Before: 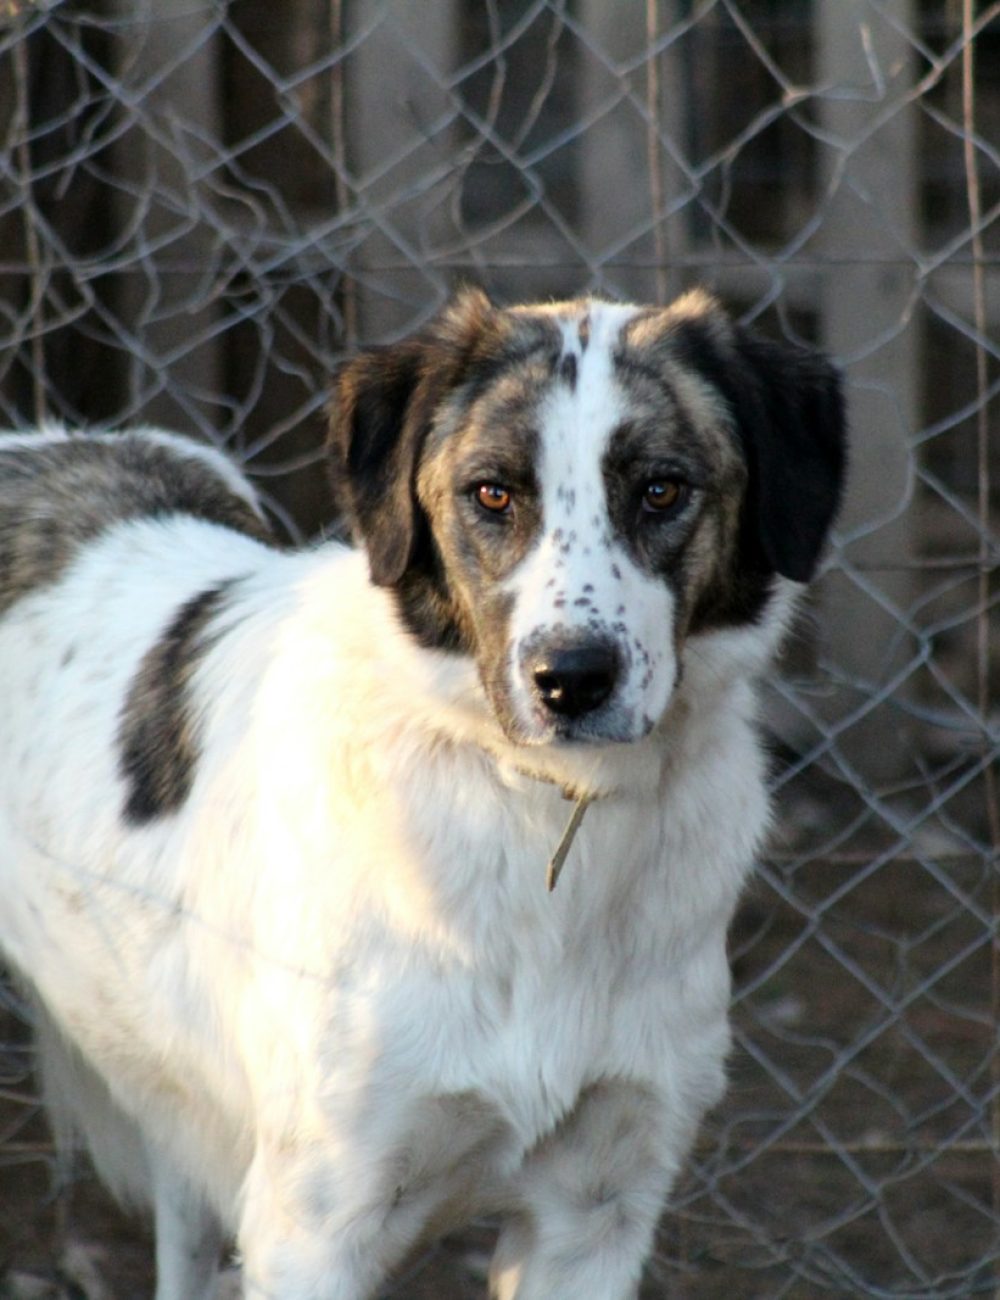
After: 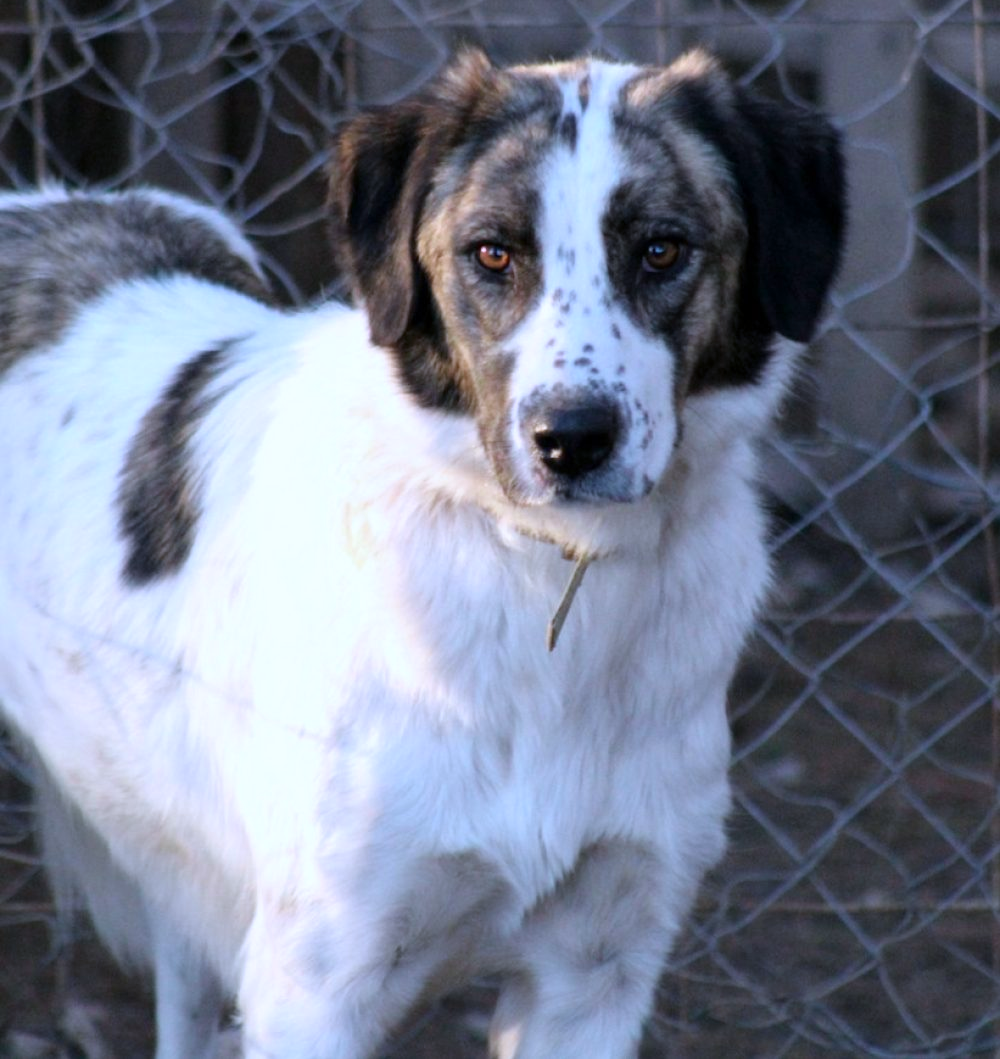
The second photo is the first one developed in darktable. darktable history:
crop and rotate: top 18.507%
color calibration: illuminant as shot in camera, x 0.379, y 0.396, temperature 4138.76 K
